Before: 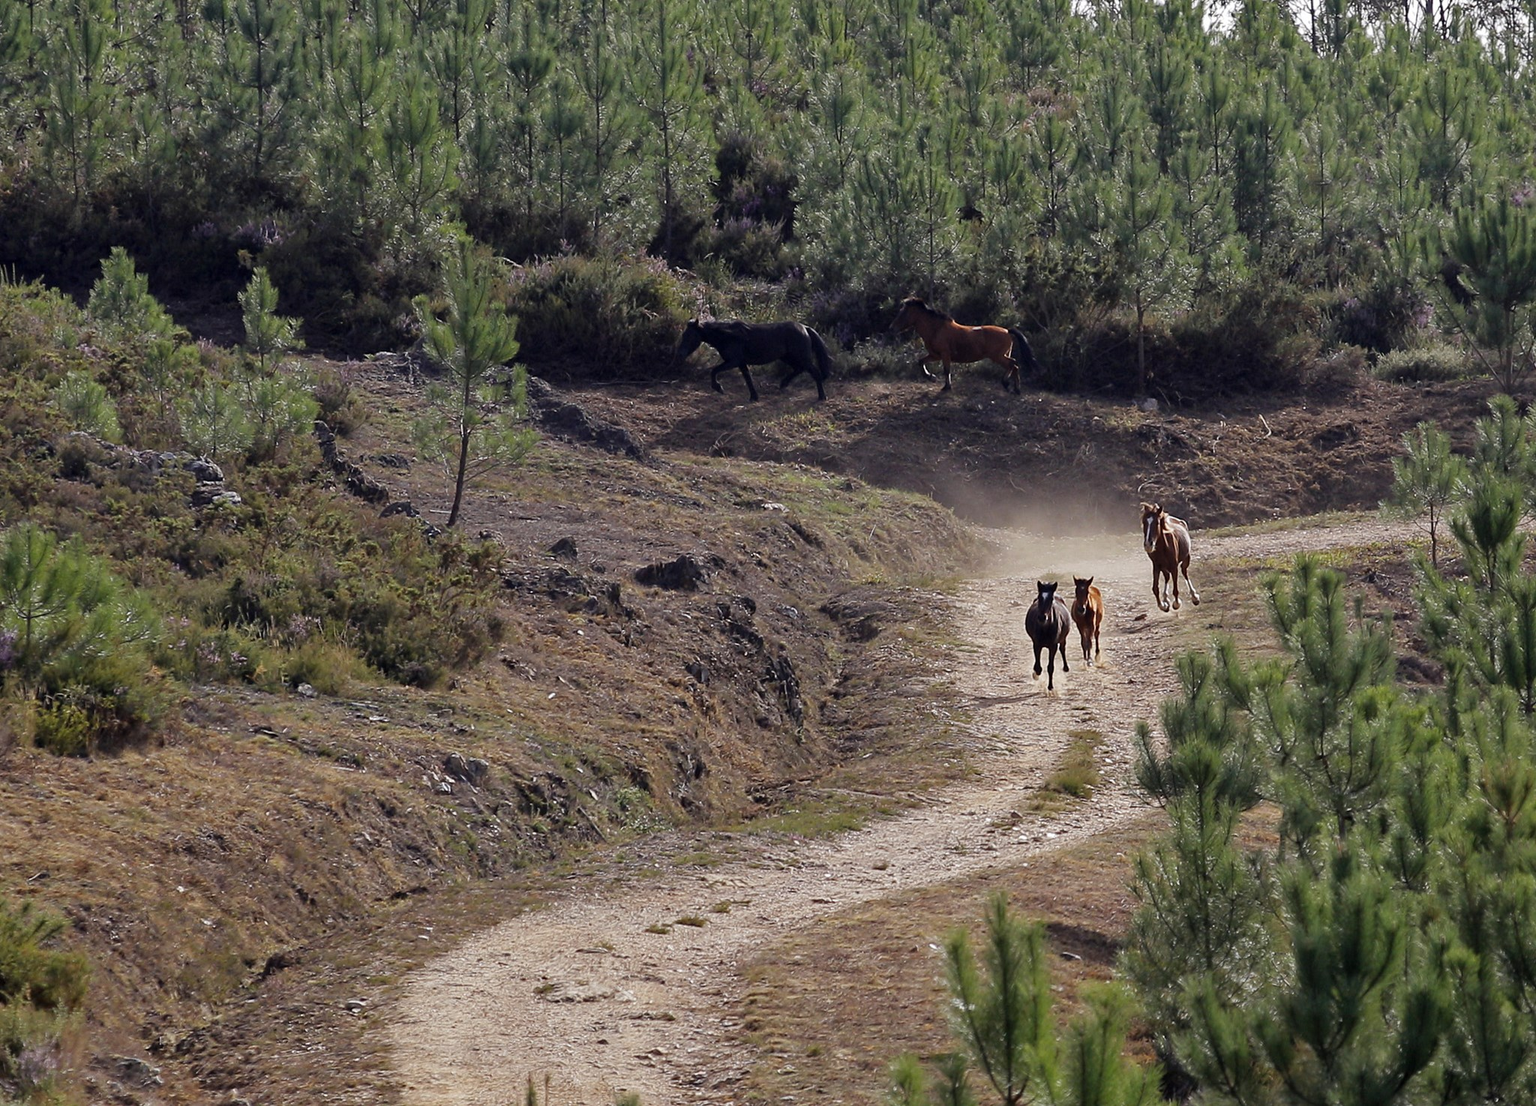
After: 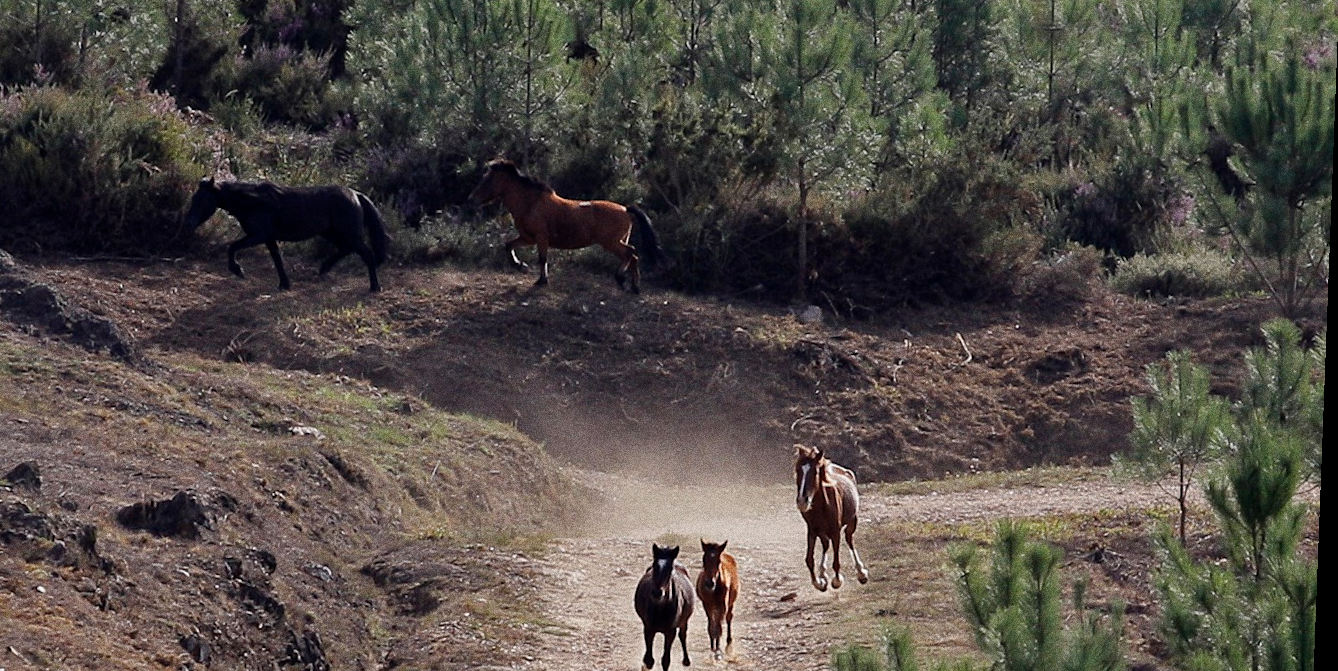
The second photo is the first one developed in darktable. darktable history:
grain: strength 49.07%
color correction: saturation 0.85
crop: left 36.005%, top 18.293%, right 0.31%, bottom 38.444%
rotate and perspective: rotation 2.17°, automatic cropping off
